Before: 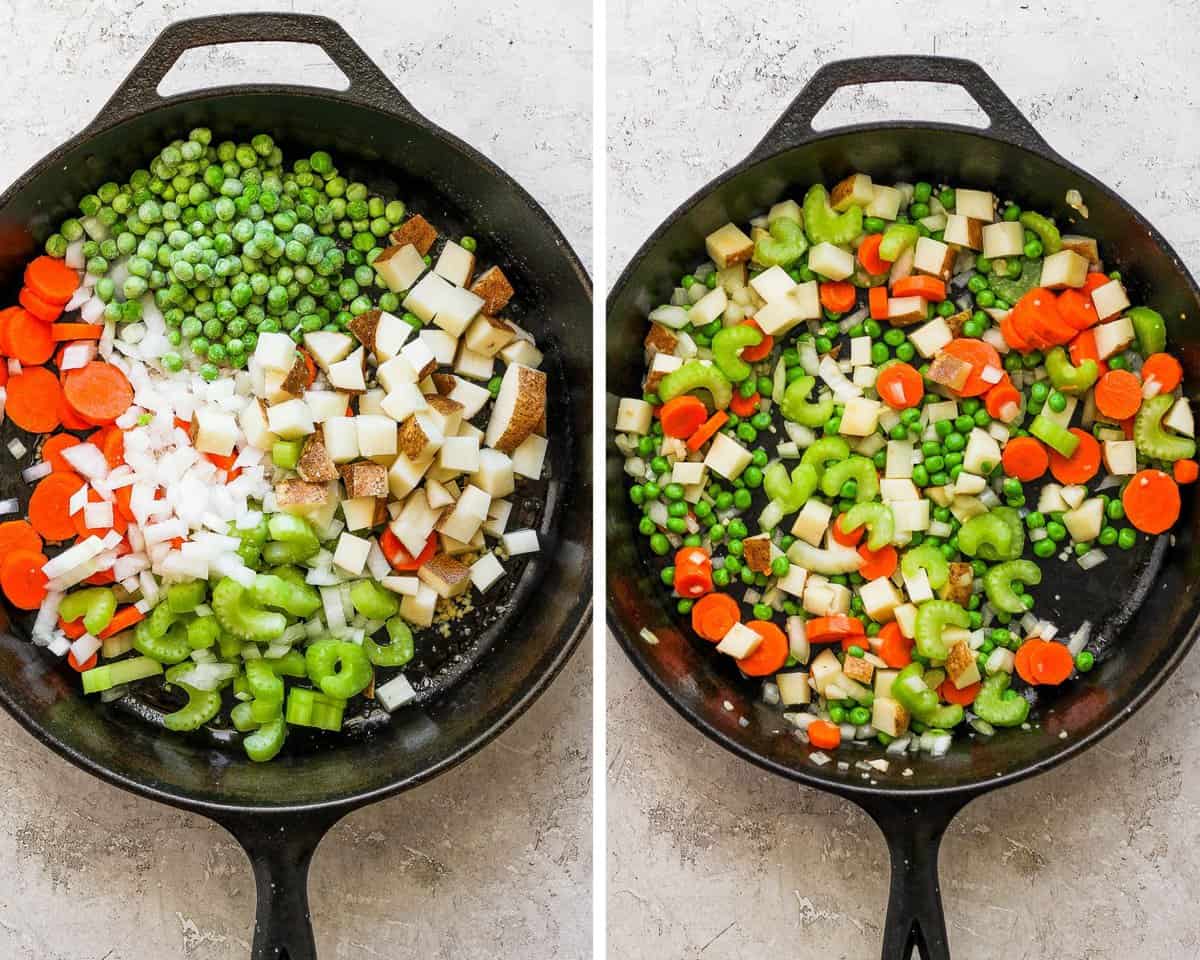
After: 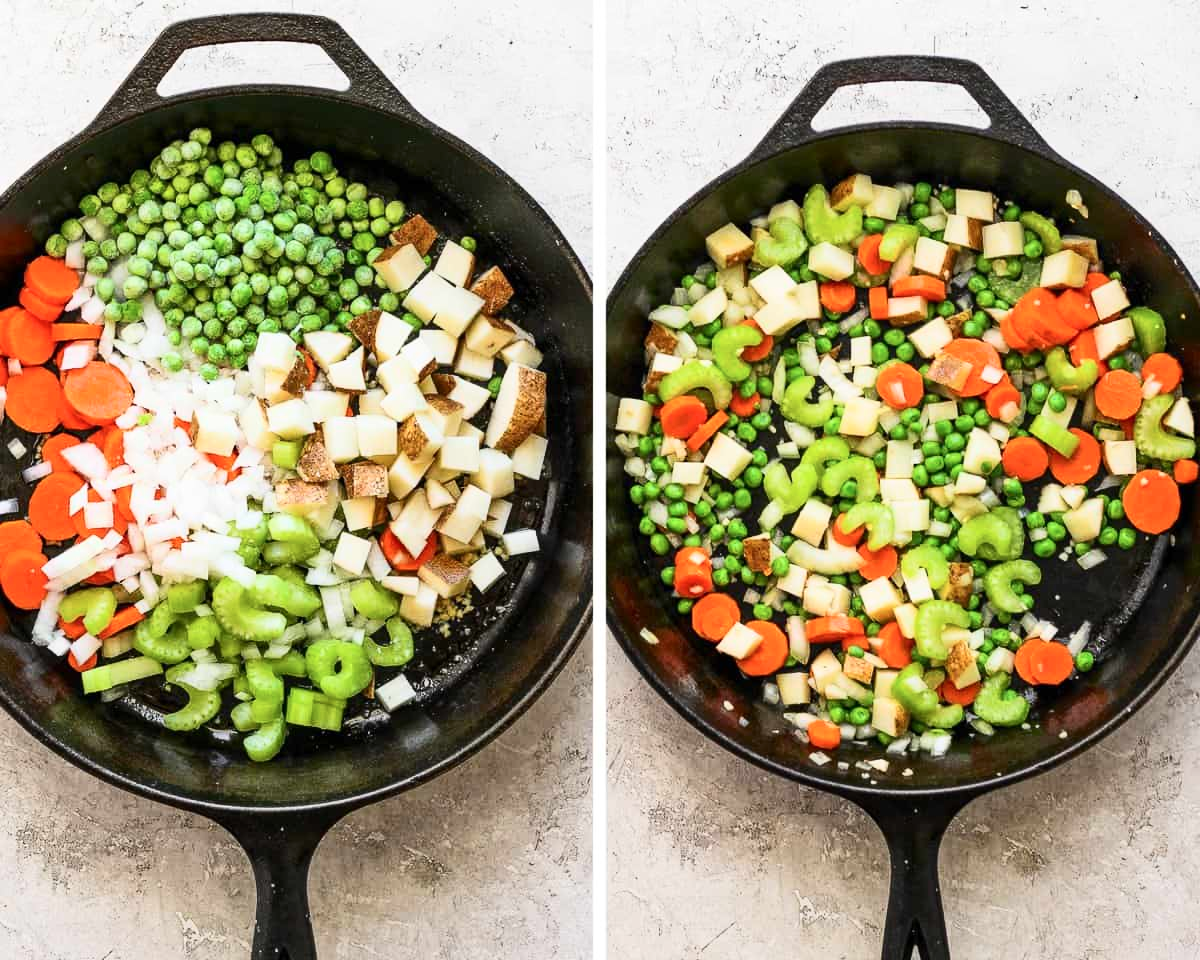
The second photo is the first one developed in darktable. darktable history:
contrast brightness saturation: contrast 0.244, brightness 0.093
